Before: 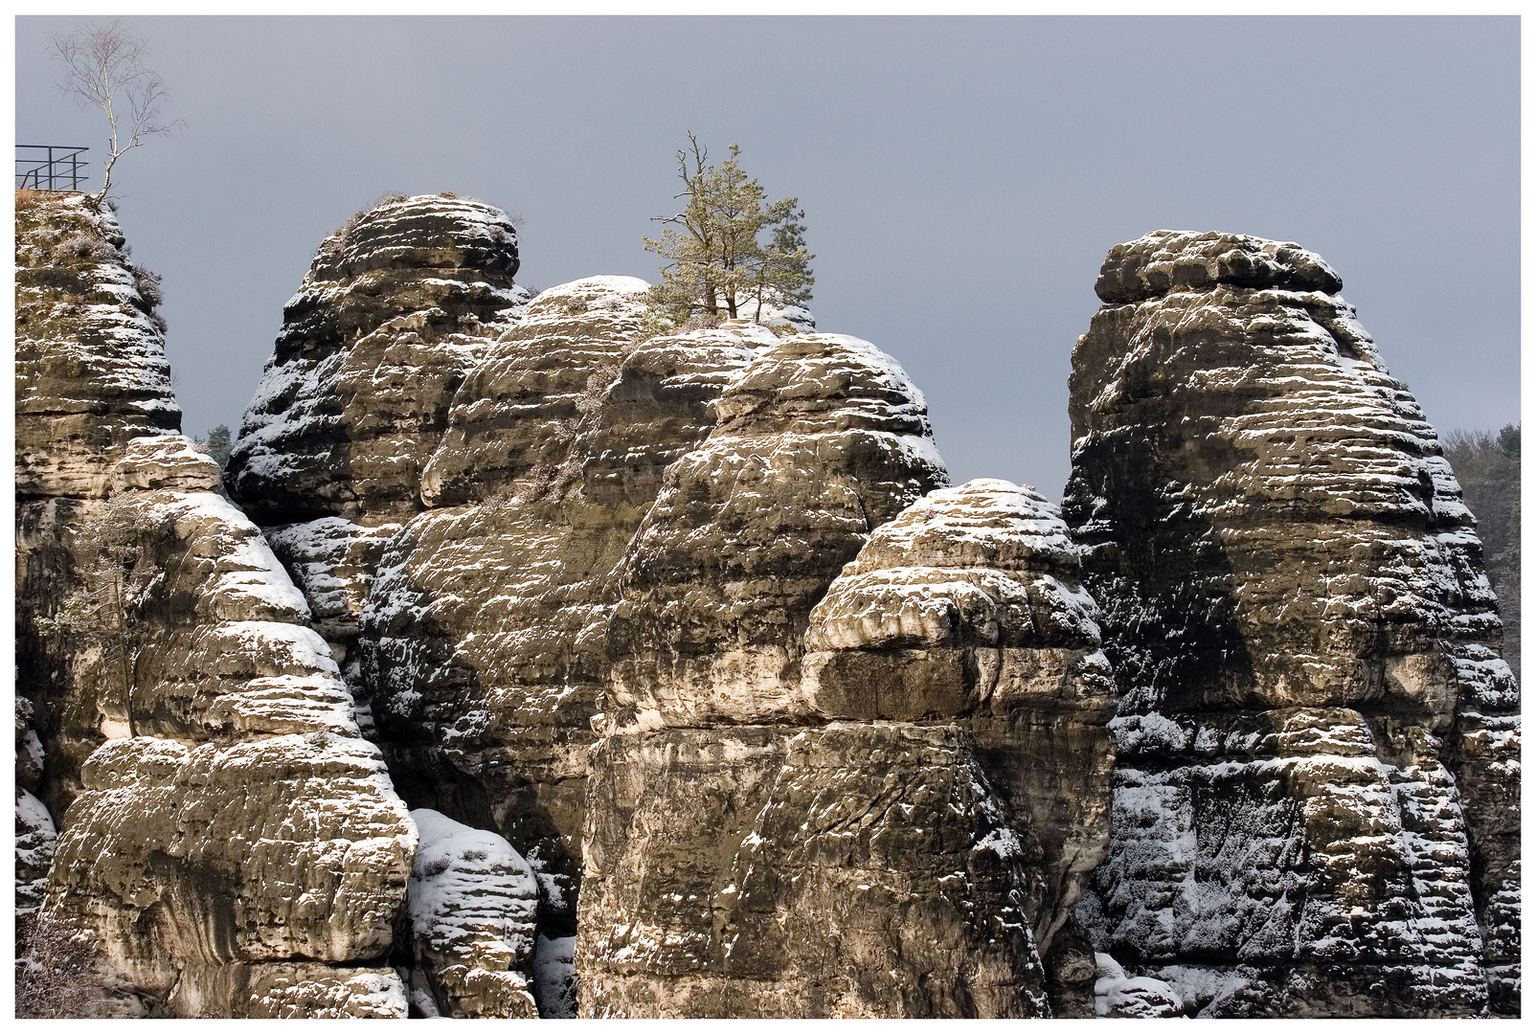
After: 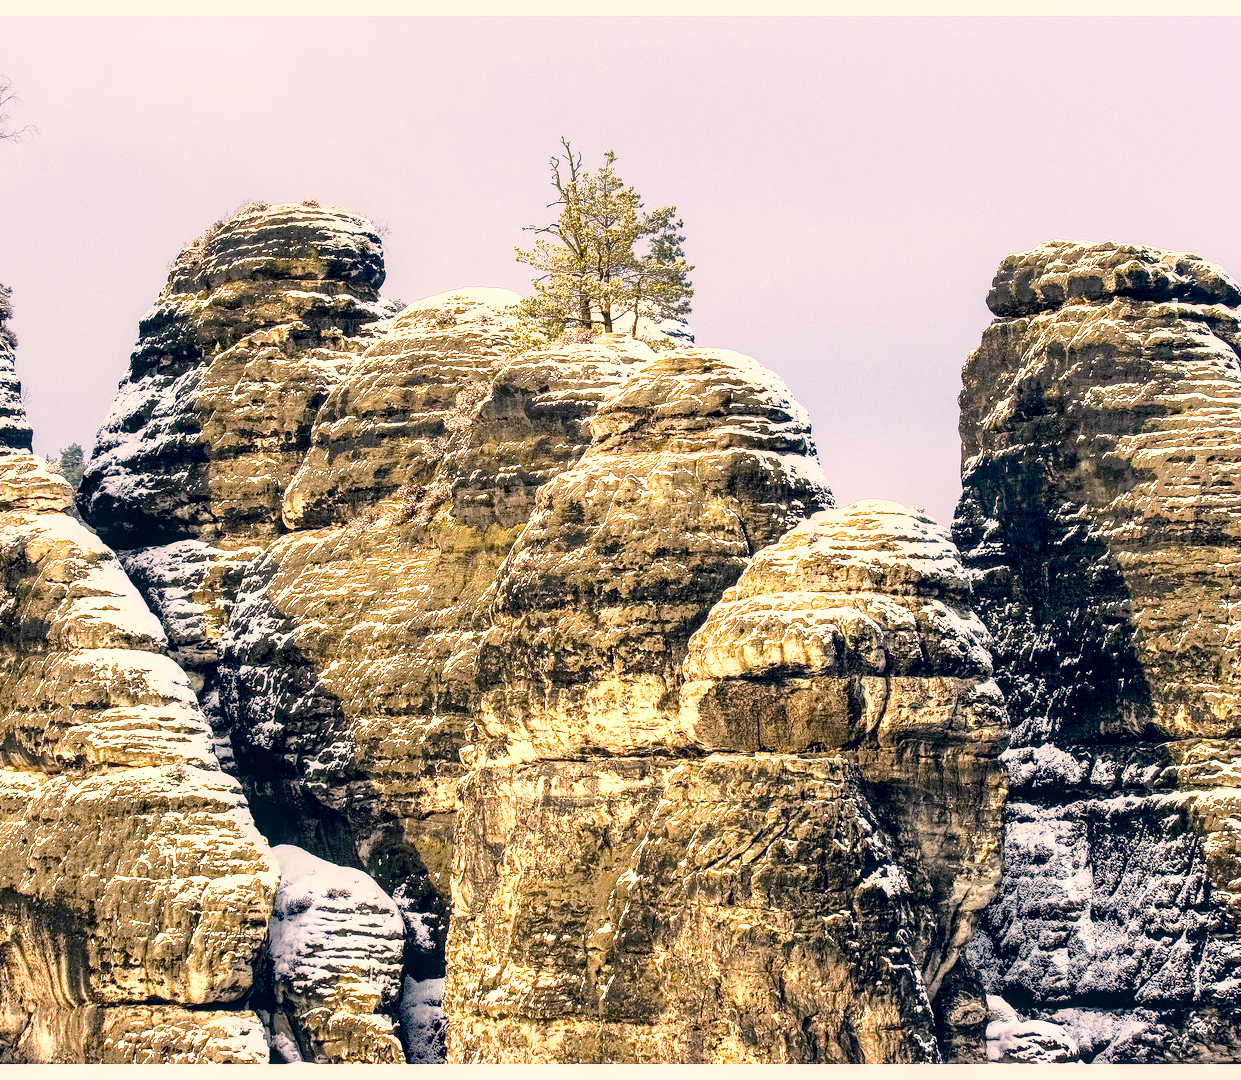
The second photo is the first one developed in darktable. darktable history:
crop: left 9.845%, right 12.734%
shadows and highlights: highlights color adjustment 0.168%
exposure: black level correction 0, exposure 0.698 EV, compensate exposure bias true, compensate highlight preservation false
local contrast: detail 142%
color balance rgb: power › chroma 0.254%, power › hue 62.8°, global offset › luminance -0.511%, perceptual saturation grading › global saturation 25.831%, global vibrance 20%
color correction: highlights a* 10.3, highlights b* 14.73, shadows a* -9.59, shadows b* -14.9
contrast brightness saturation: contrast 0.109, saturation -0.155
base curve: curves: ch0 [(0, 0) (0.028, 0.03) (0.121, 0.232) (0.46, 0.748) (0.859, 0.968) (1, 1)]
